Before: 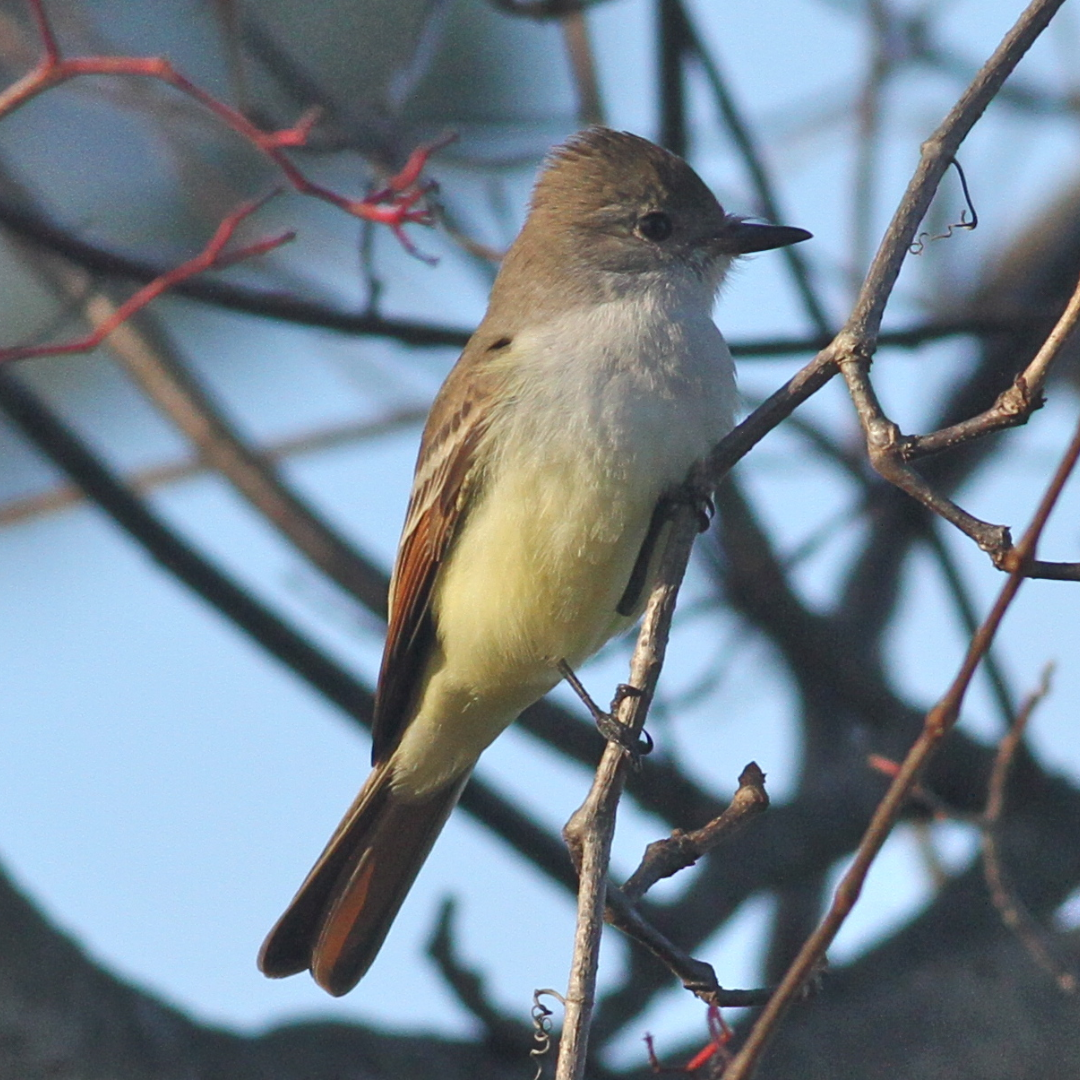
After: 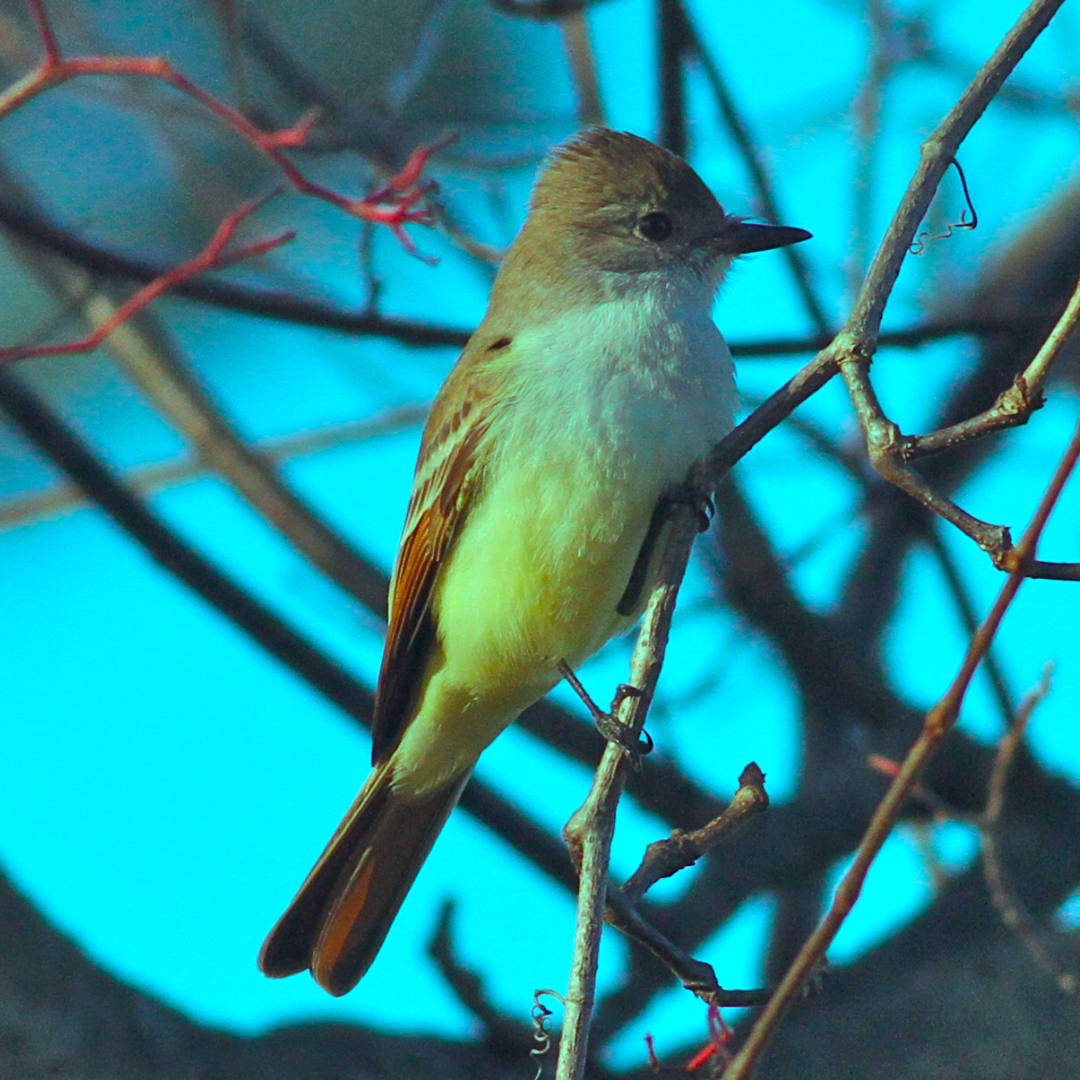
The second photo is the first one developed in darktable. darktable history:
contrast brightness saturation: contrast 0.071
color balance rgb: highlights gain › chroma 7.412%, highlights gain › hue 184.75°, global offset › luminance -0.494%, perceptual saturation grading › global saturation 31.026%, global vibrance 20%
